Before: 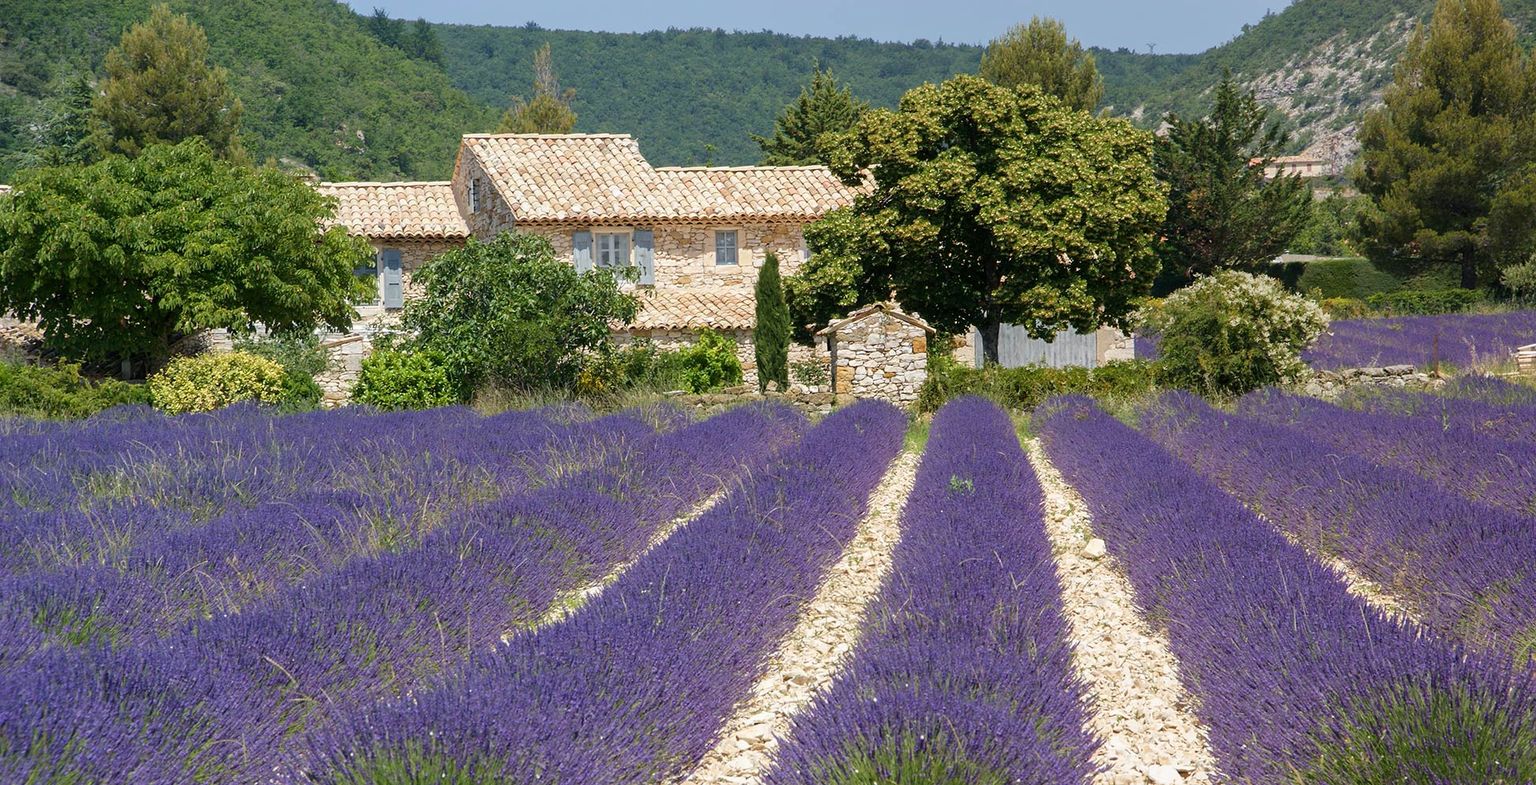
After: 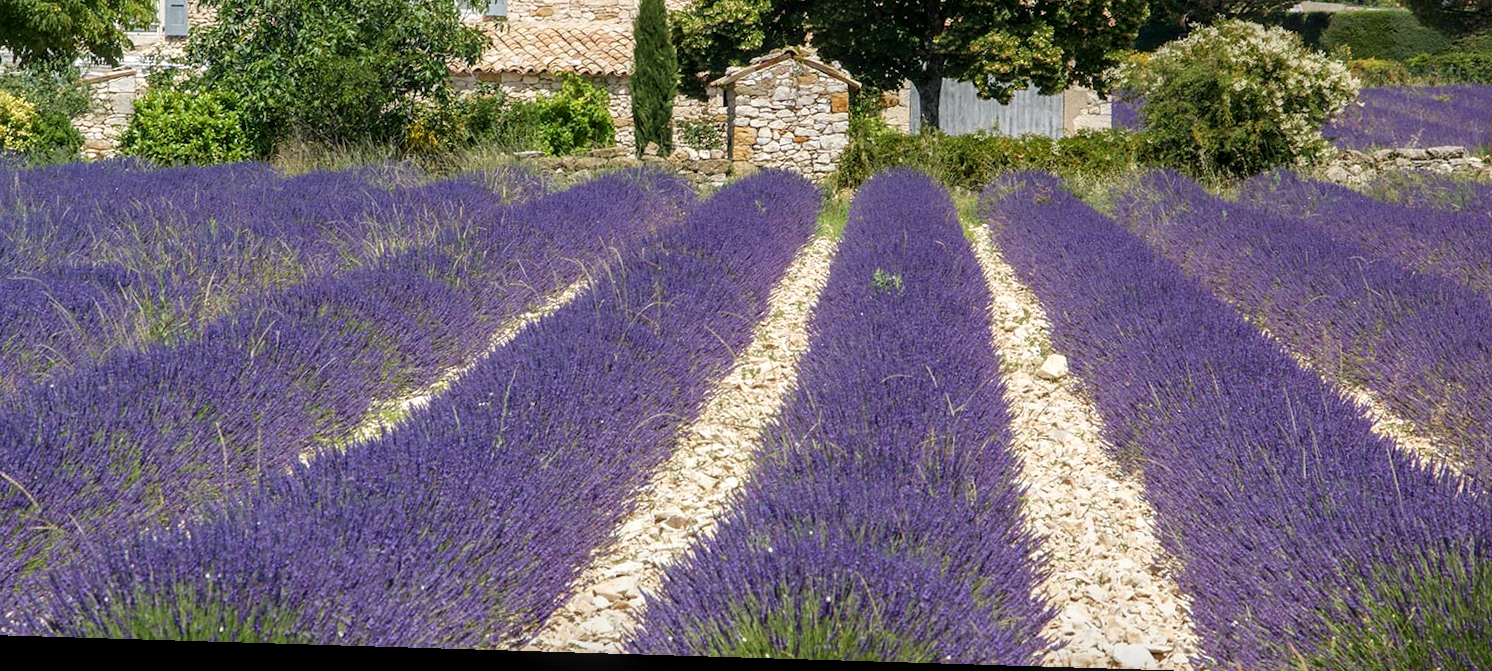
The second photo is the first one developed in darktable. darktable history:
crop and rotate: left 17.299%, top 35.115%, right 7.015%, bottom 1.024%
rotate and perspective: rotation 1.72°, automatic cropping off
local contrast: on, module defaults
